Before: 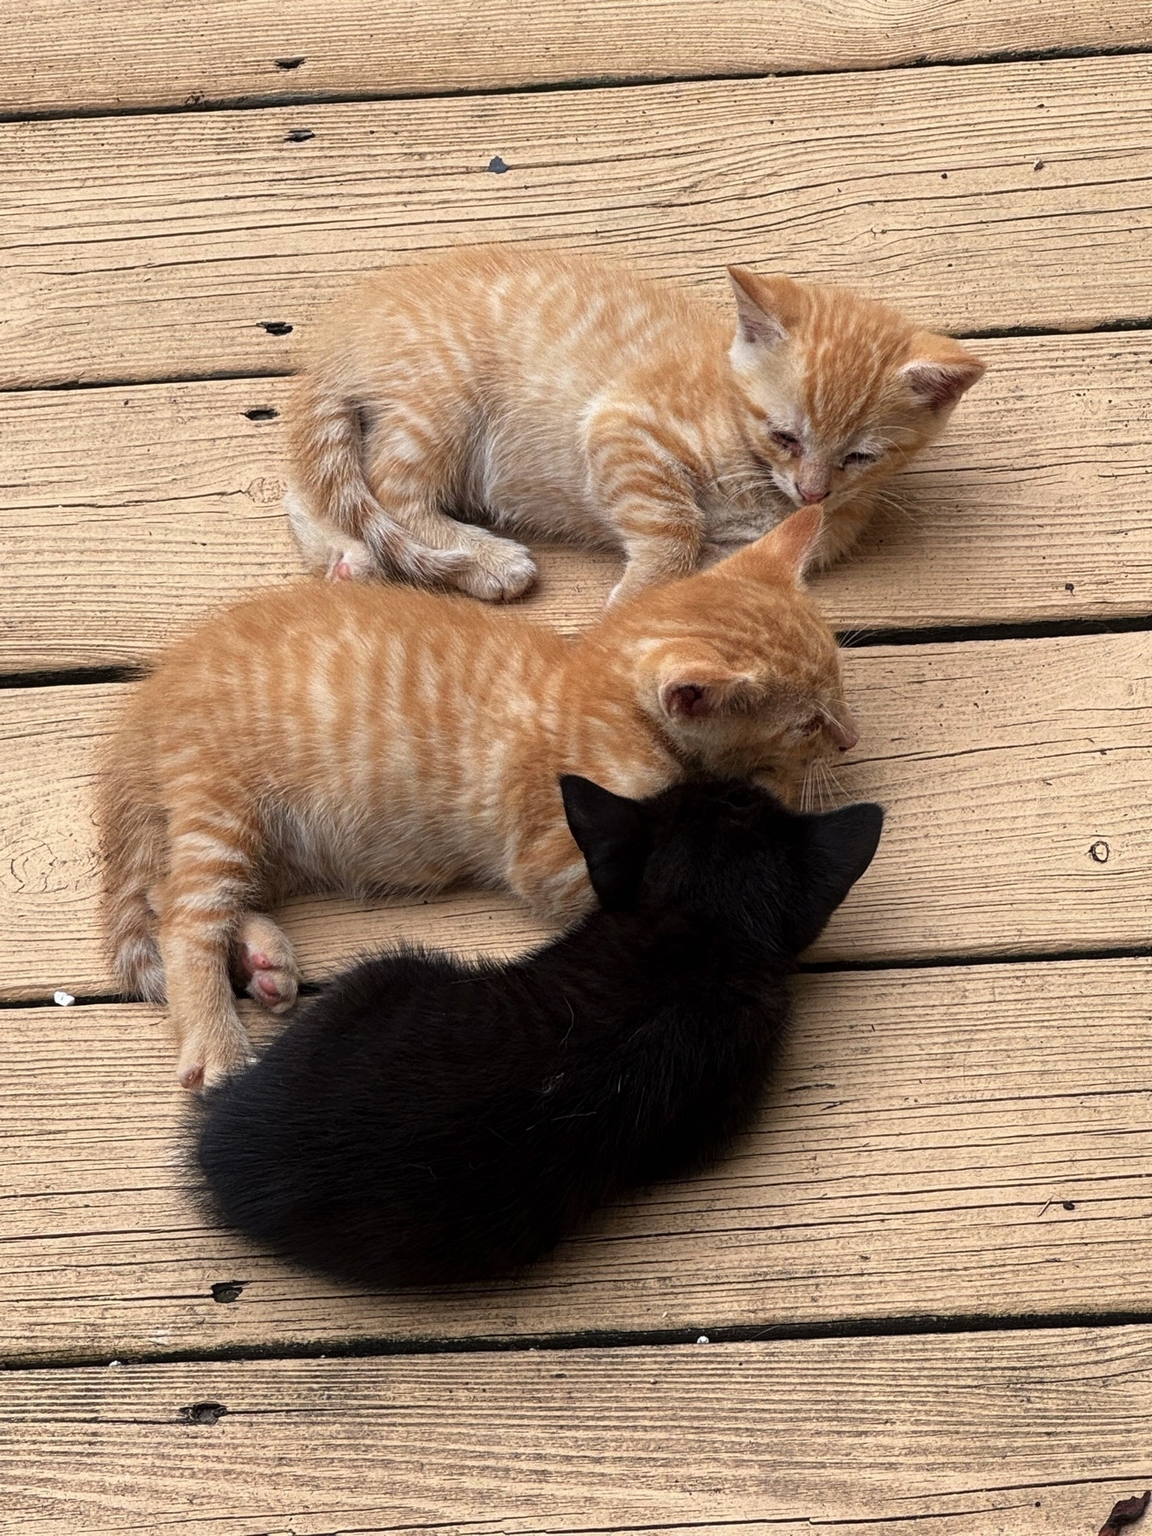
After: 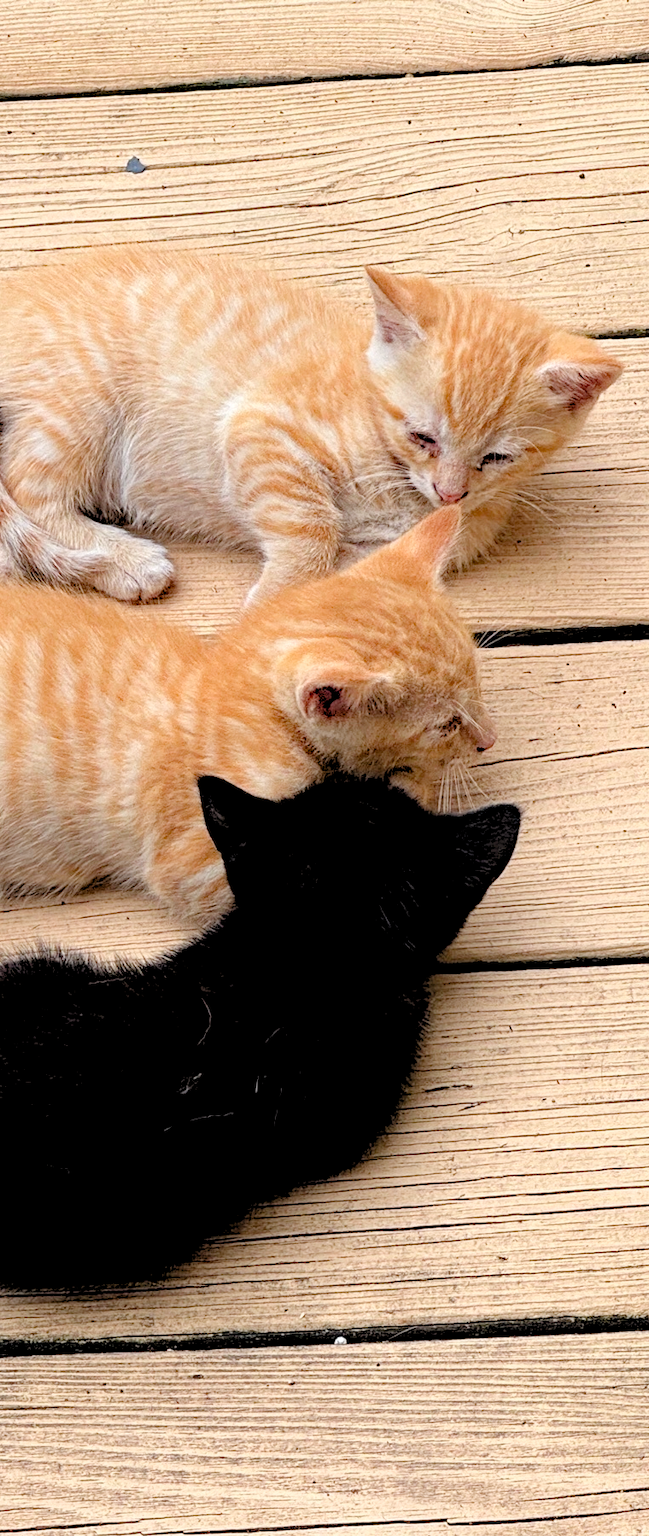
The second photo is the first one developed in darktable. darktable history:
levels: levels [0.093, 0.434, 0.988]
haze removal: strength 0.304, distance 0.251, compatibility mode true, adaptive false
crop: left 31.536%, top 0.021%, right 12.035%
